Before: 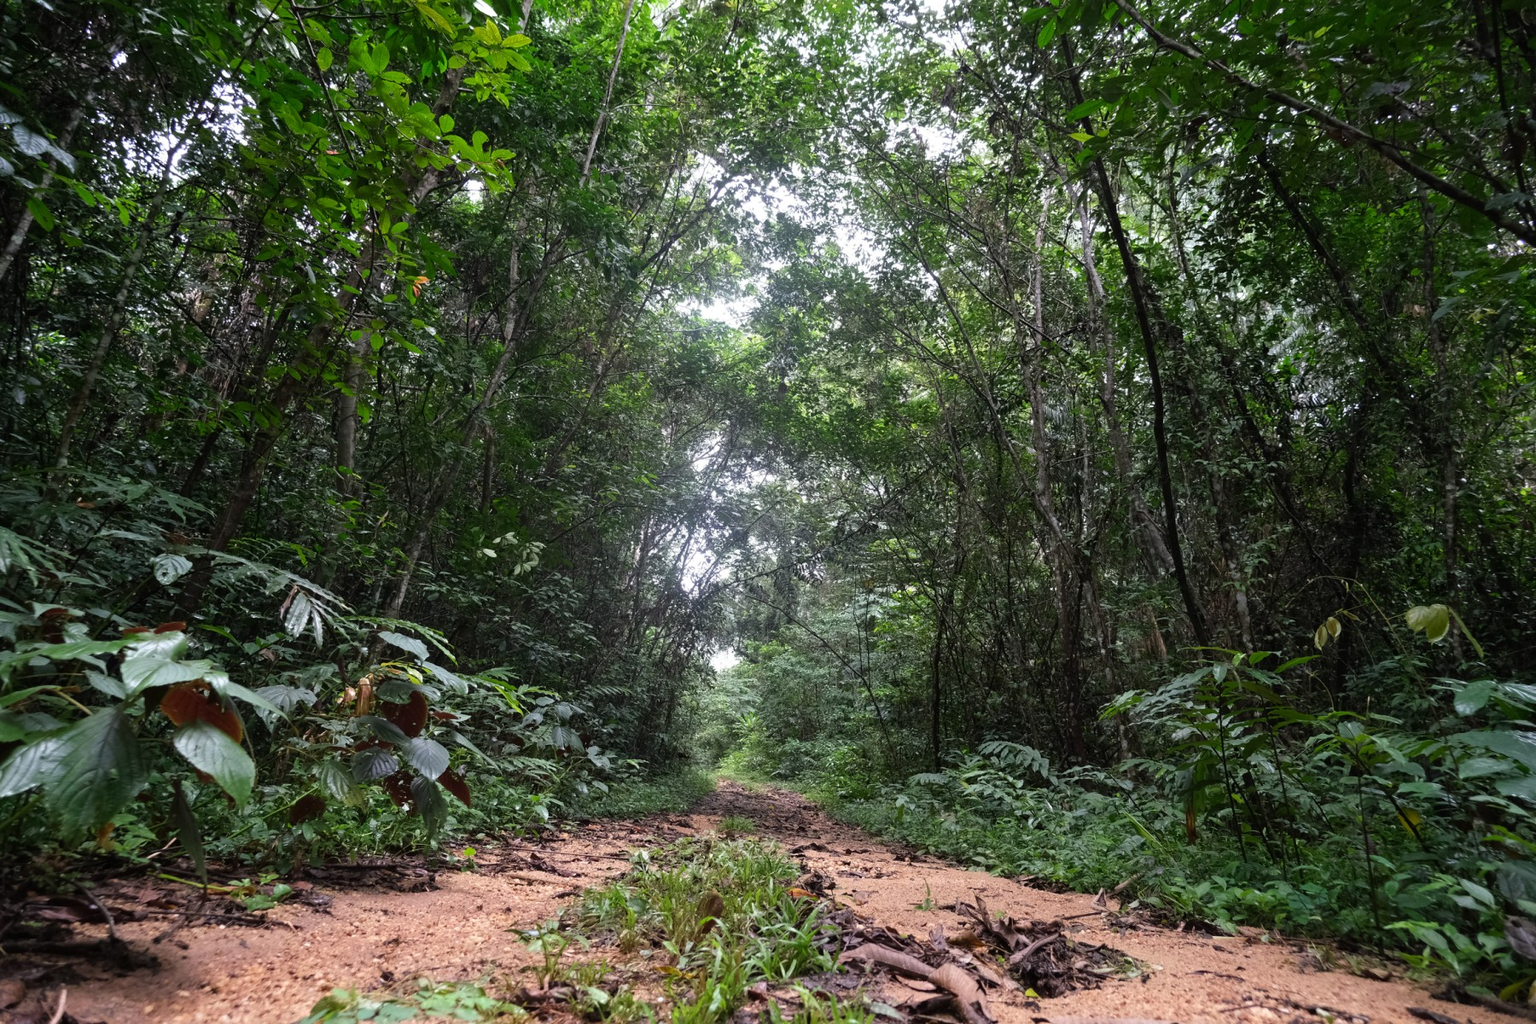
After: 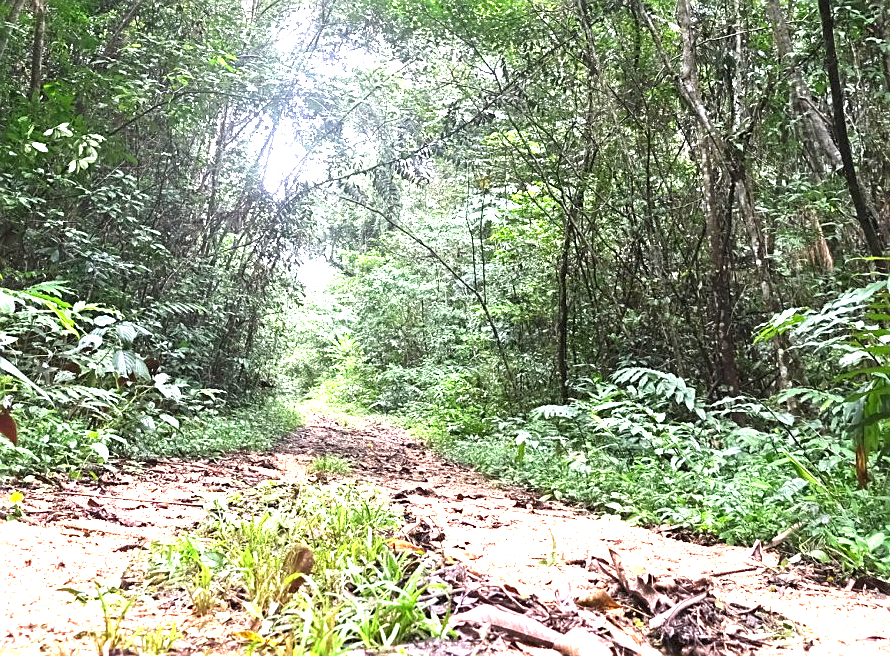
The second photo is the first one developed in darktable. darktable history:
sharpen: on, module defaults
crop: left 29.672%, top 41.786%, right 20.851%, bottom 3.487%
exposure: black level correction 0, exposure 2.327 EV, compensate exposure bias true, compensate highlight preservation false
